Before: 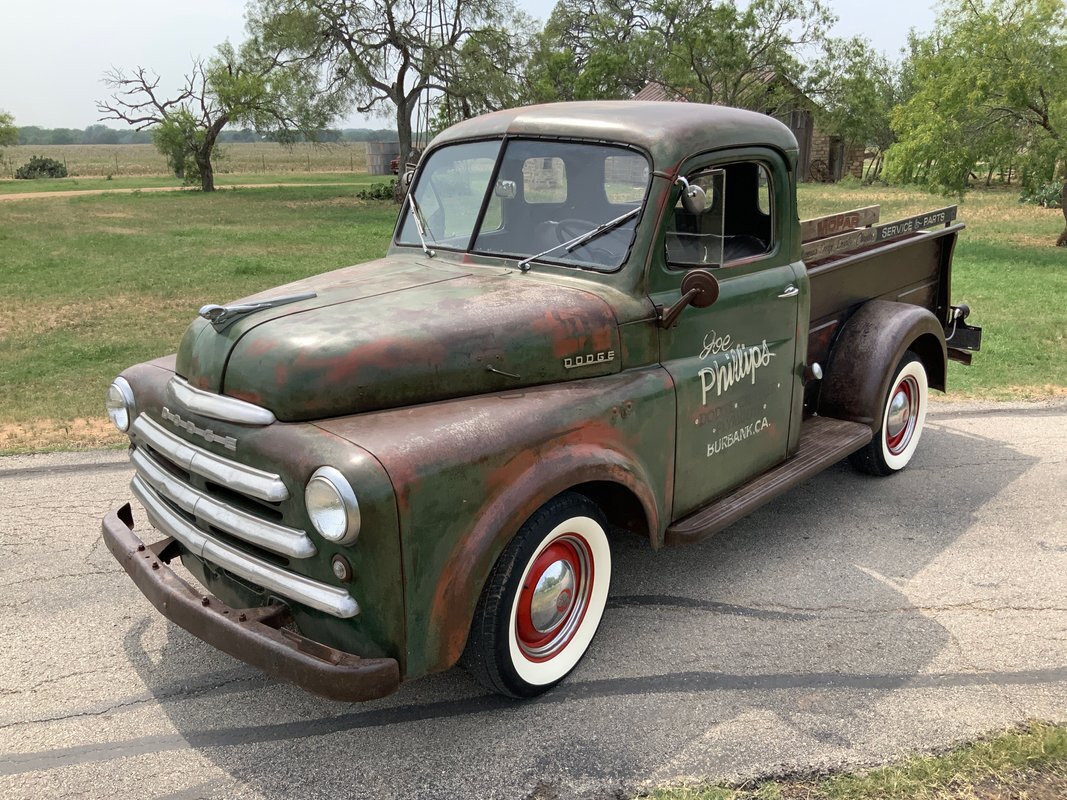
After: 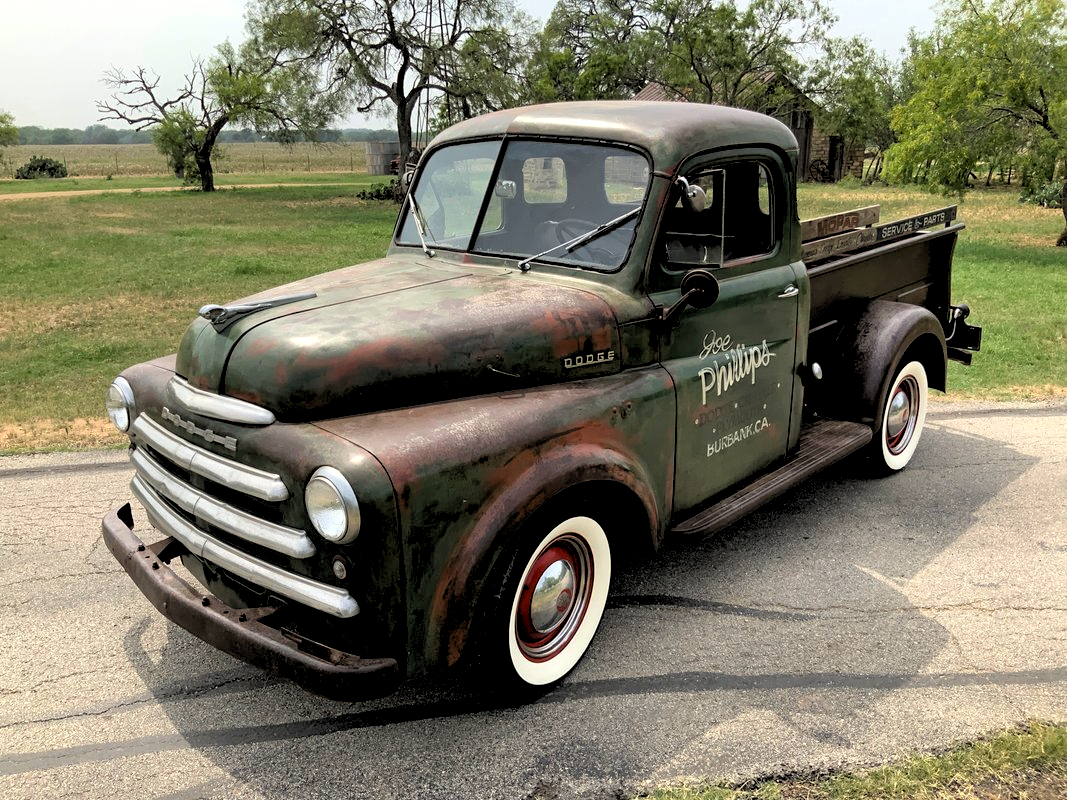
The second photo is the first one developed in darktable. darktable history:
color calibration: output colorfulness [0, 0.315, 0, 0], x 0.341, y 0.355, temperature 5166 K
rgb levels: levels [[0.034, 0.472, 0.904], [0, 0.5, 1], [0, 0.5, 1]]
